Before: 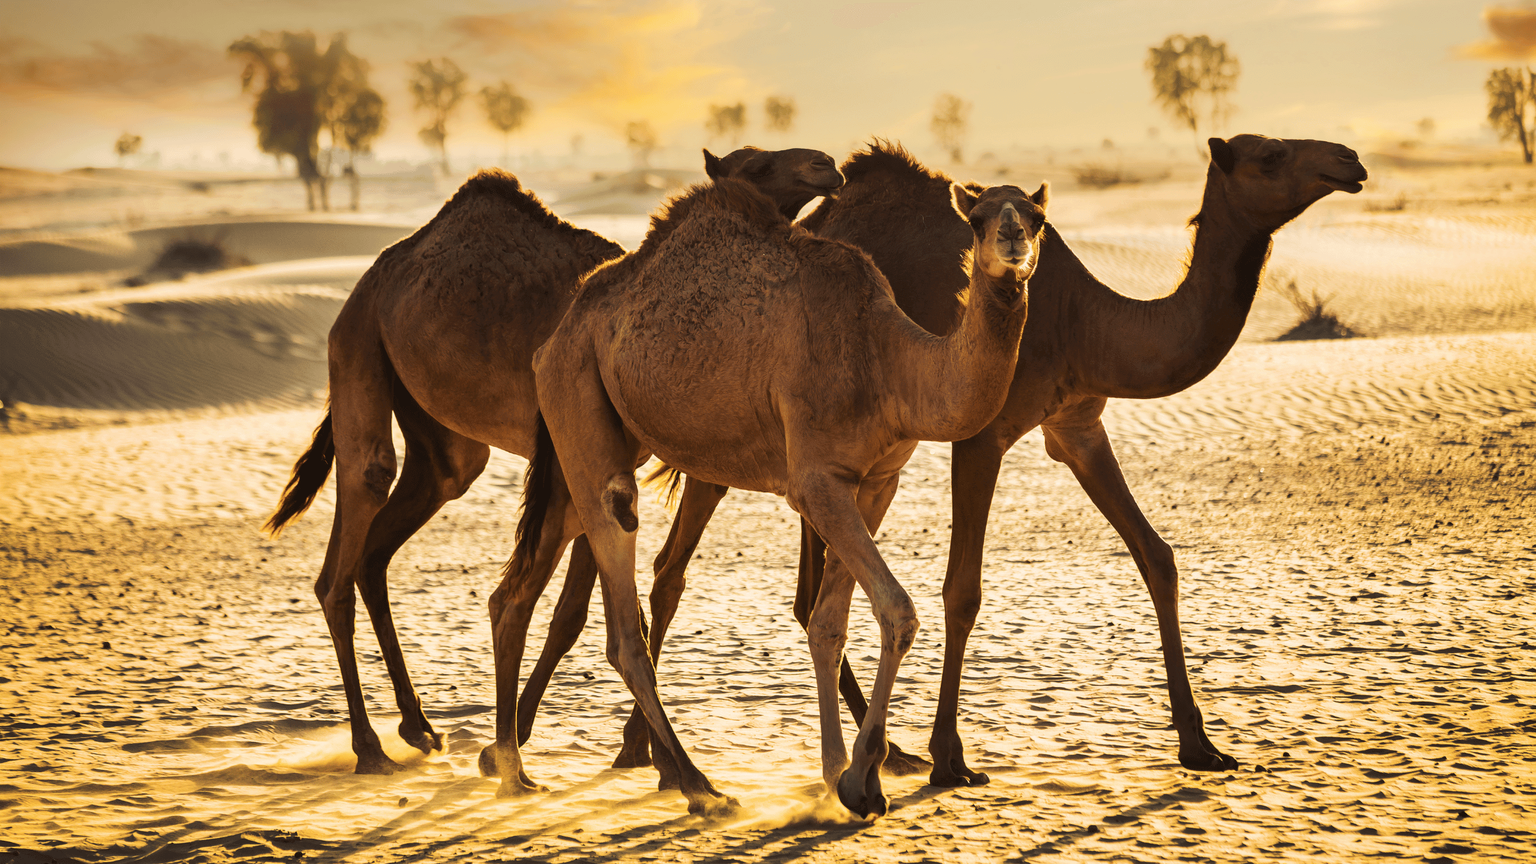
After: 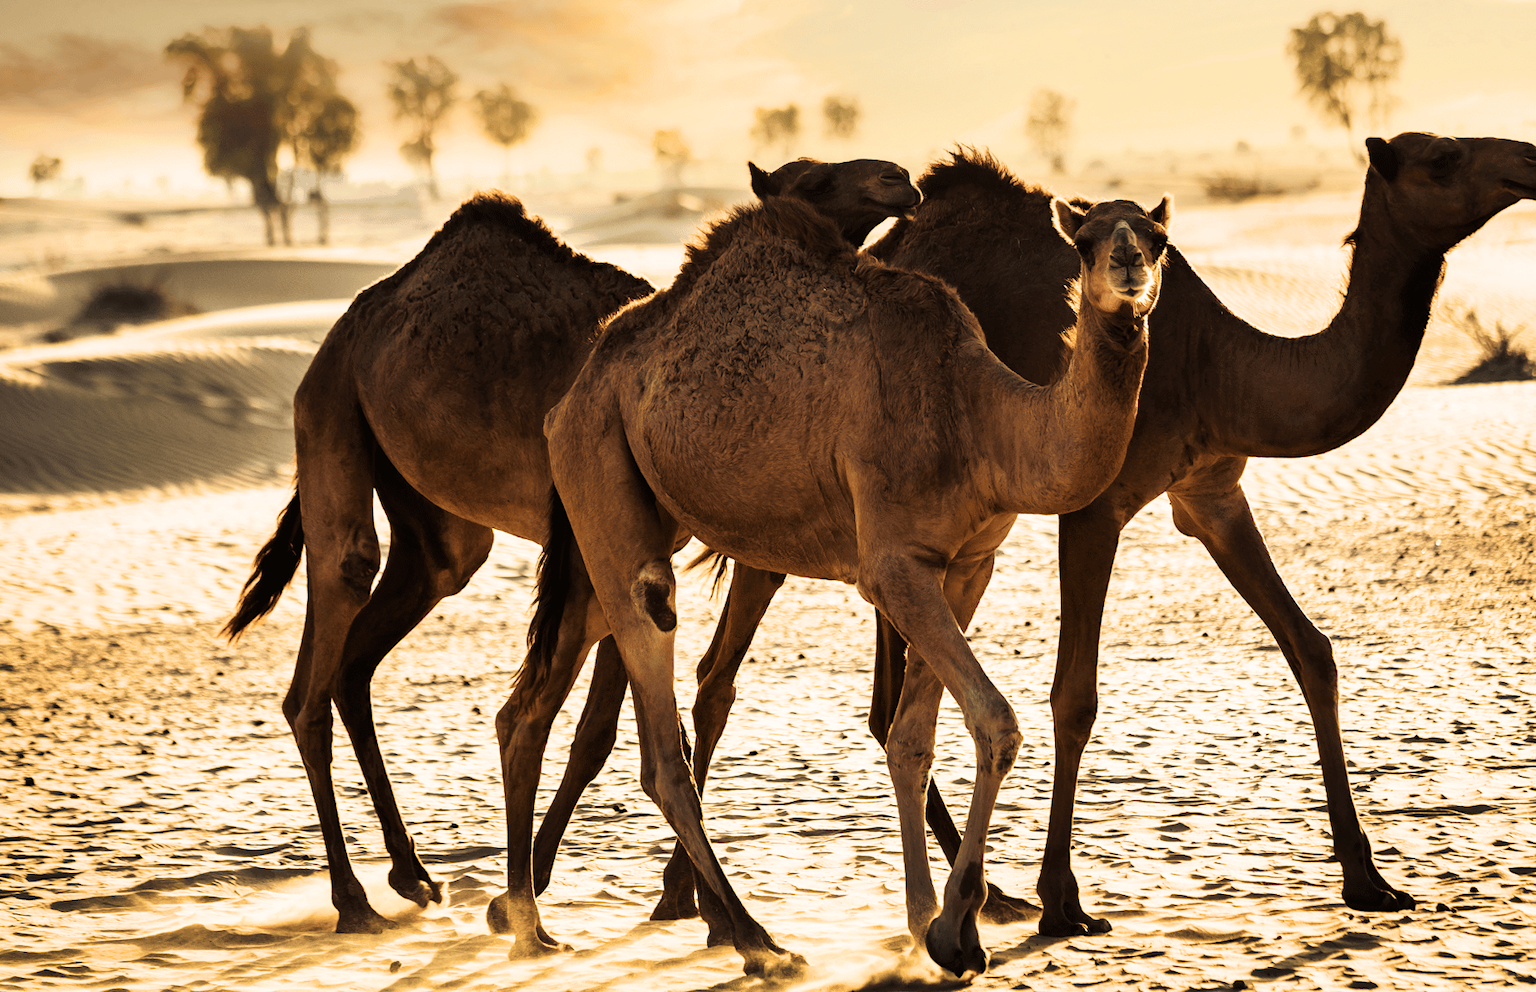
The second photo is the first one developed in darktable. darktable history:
crop and rotate: angle 1°, left 4.281%, top 0.642%, right 11.383%, bottom 2.486%
filmic rgb: white relative exposure 2.34 EV, hardness 6.59
